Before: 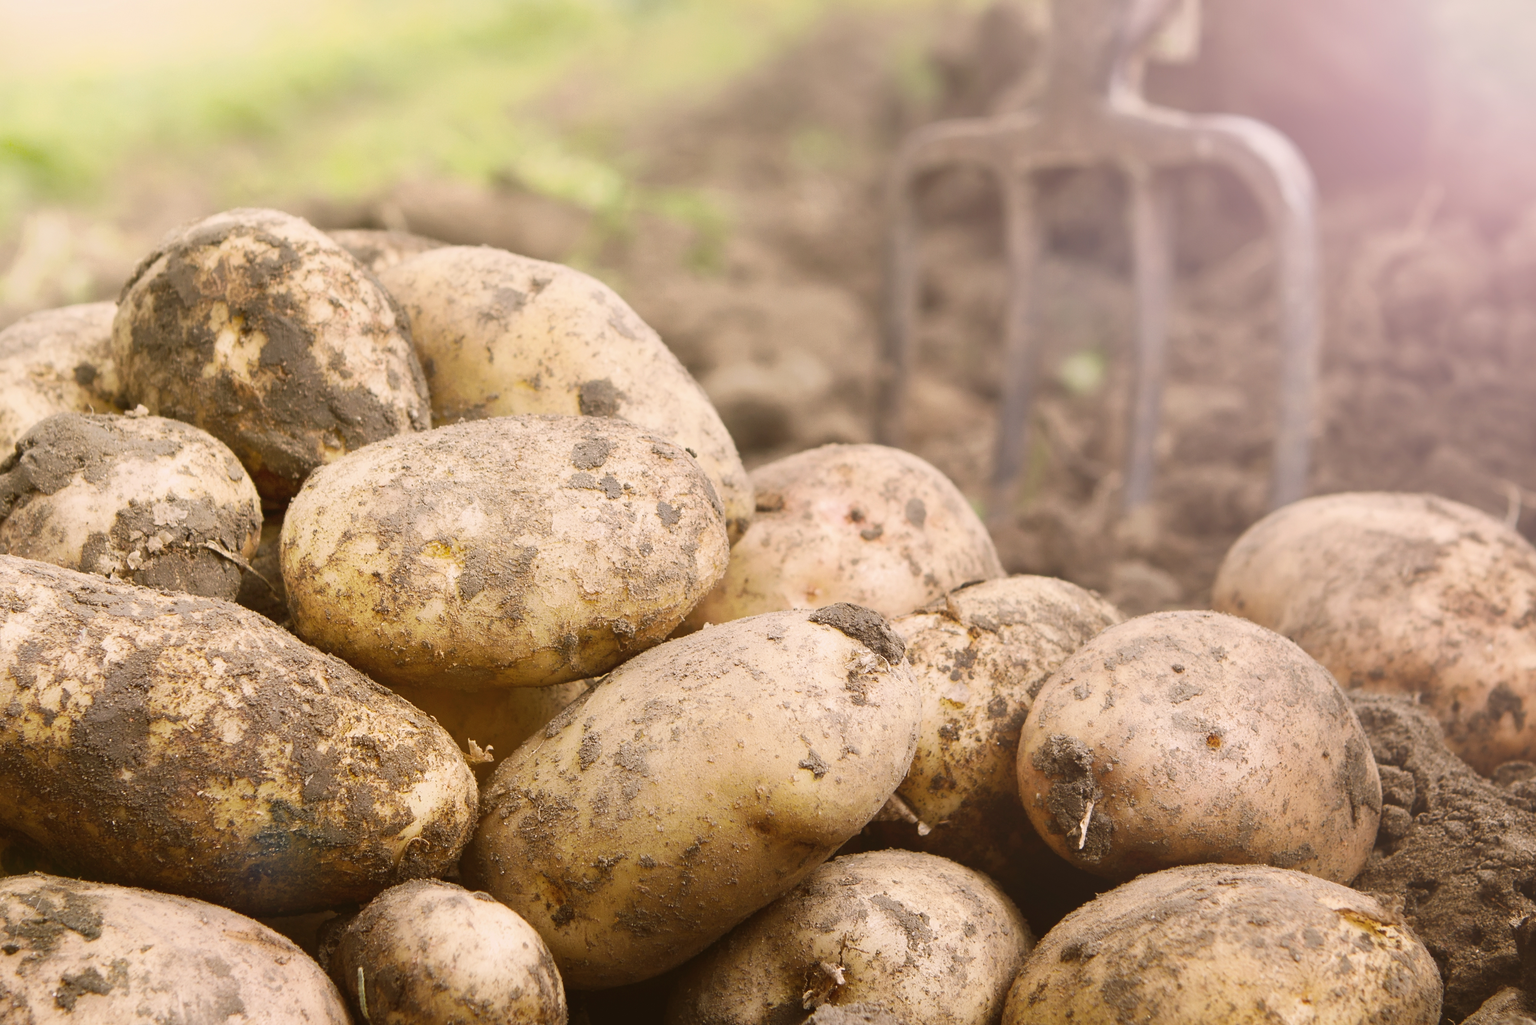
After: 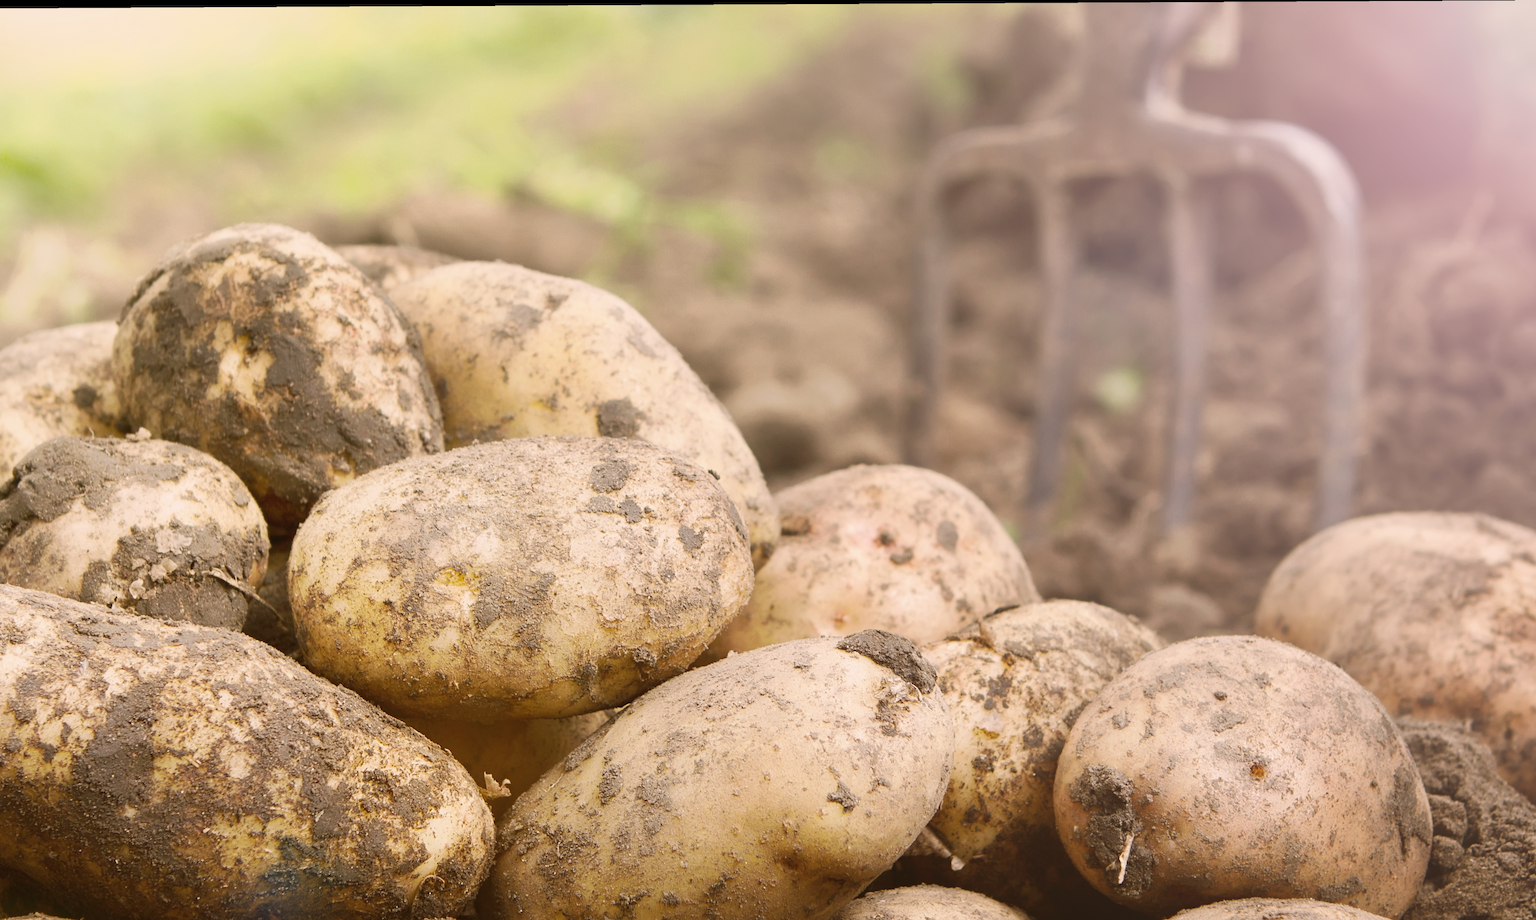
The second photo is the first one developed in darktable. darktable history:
crop and rotate: angle 0.304°, left 0.376%, right 3.575%, bottom 14.089%
